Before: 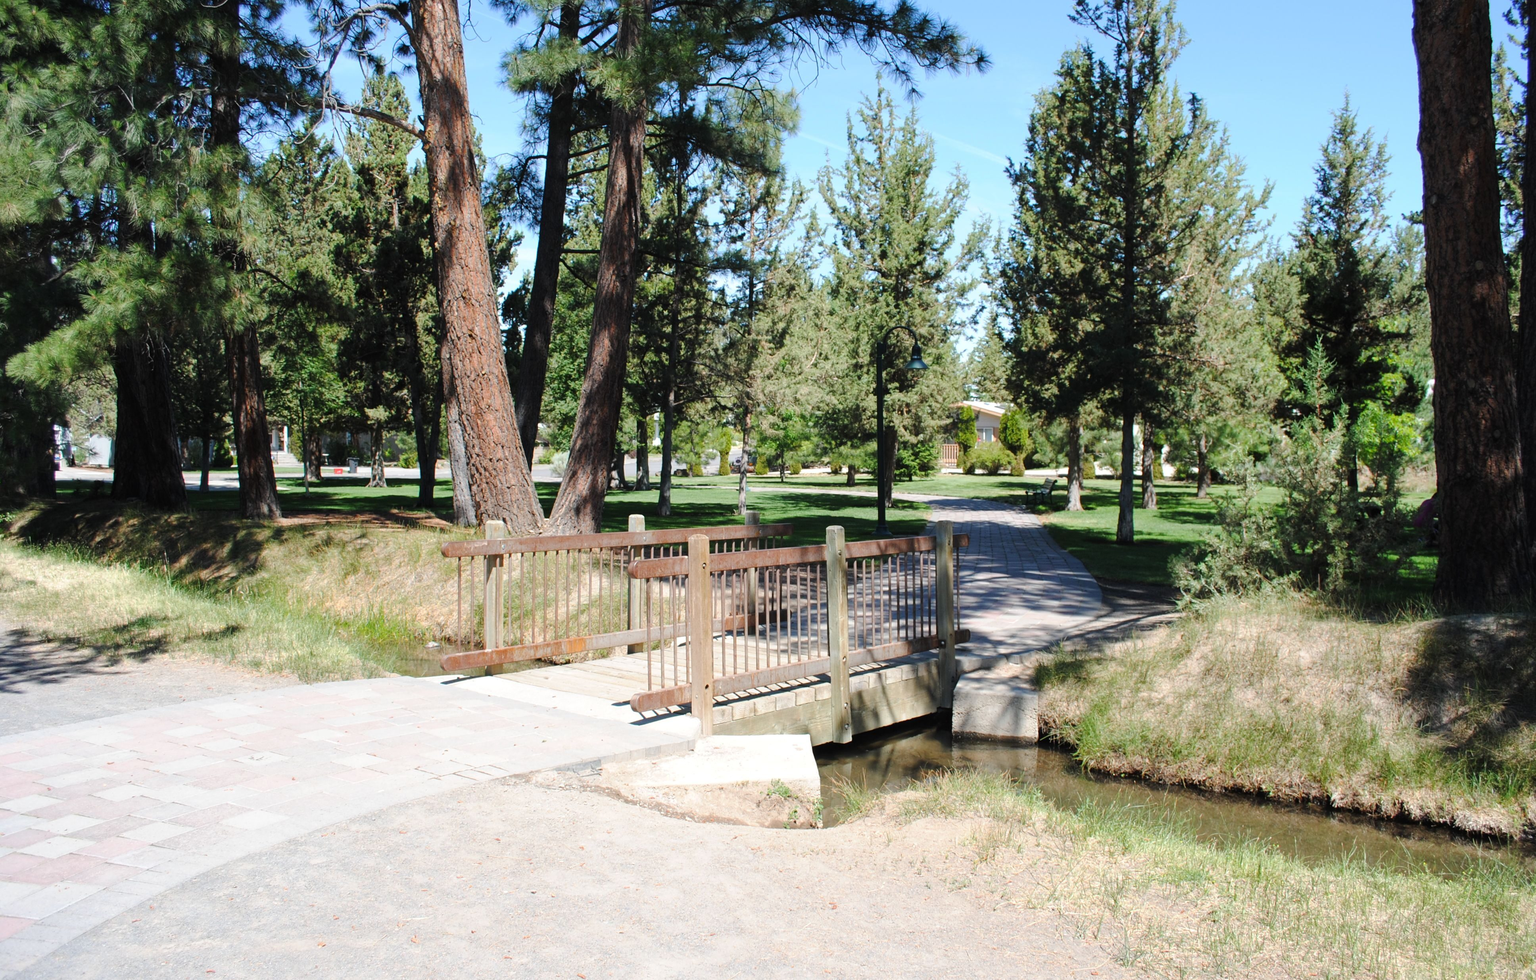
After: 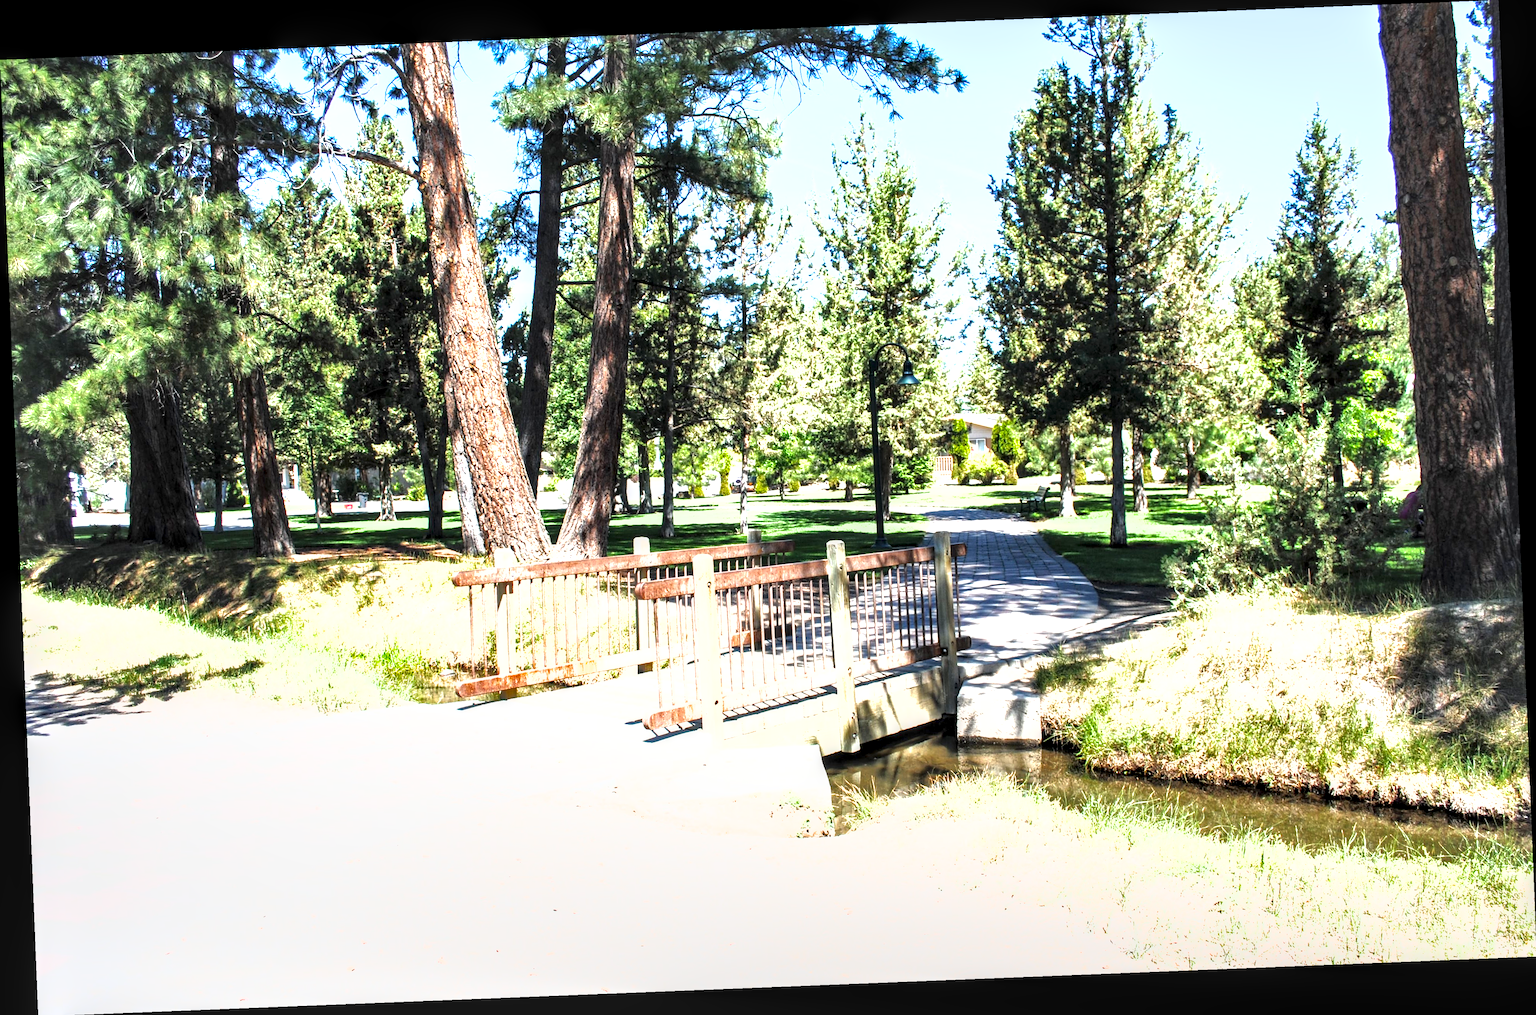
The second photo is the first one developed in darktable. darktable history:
rotate and perspective: rotation -2.29°, automatic cropping off
shadows and highlights: shadows 30
local contrast: highlights 60%, shadows 60%, detail 160%
exposure: black level correction 0, exposure 1.388 EV, compensate exposure bias true, compensate highlight preservation false
